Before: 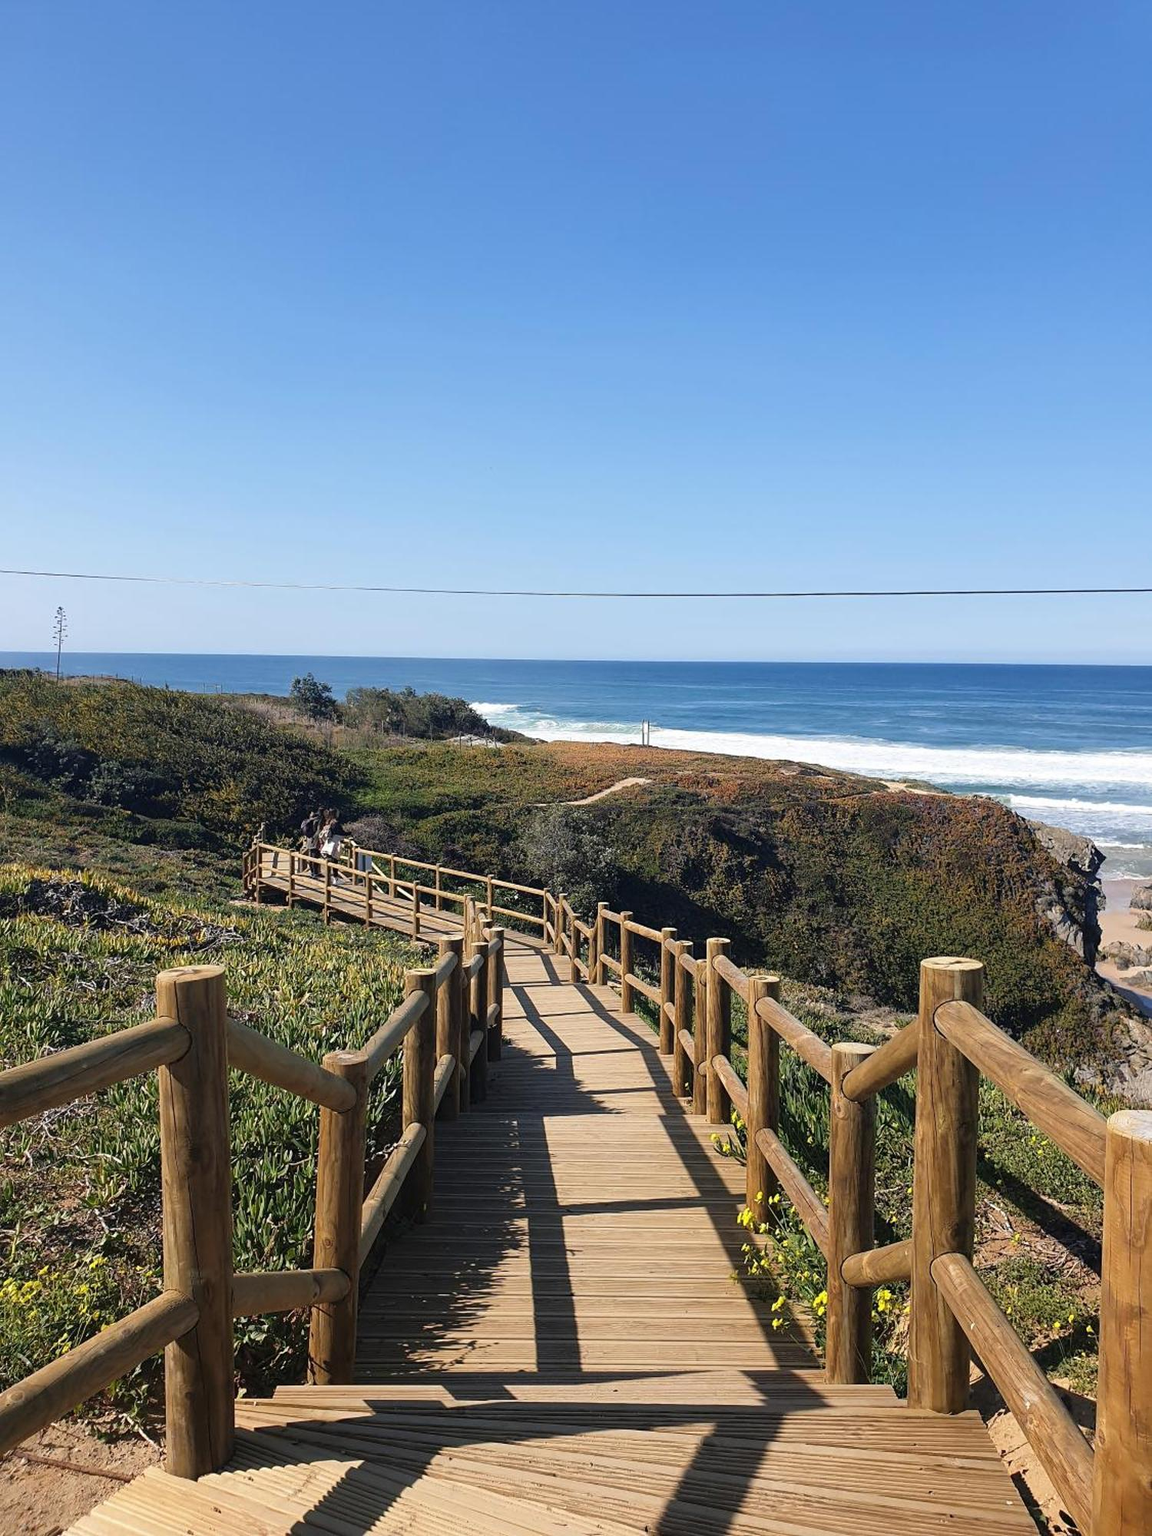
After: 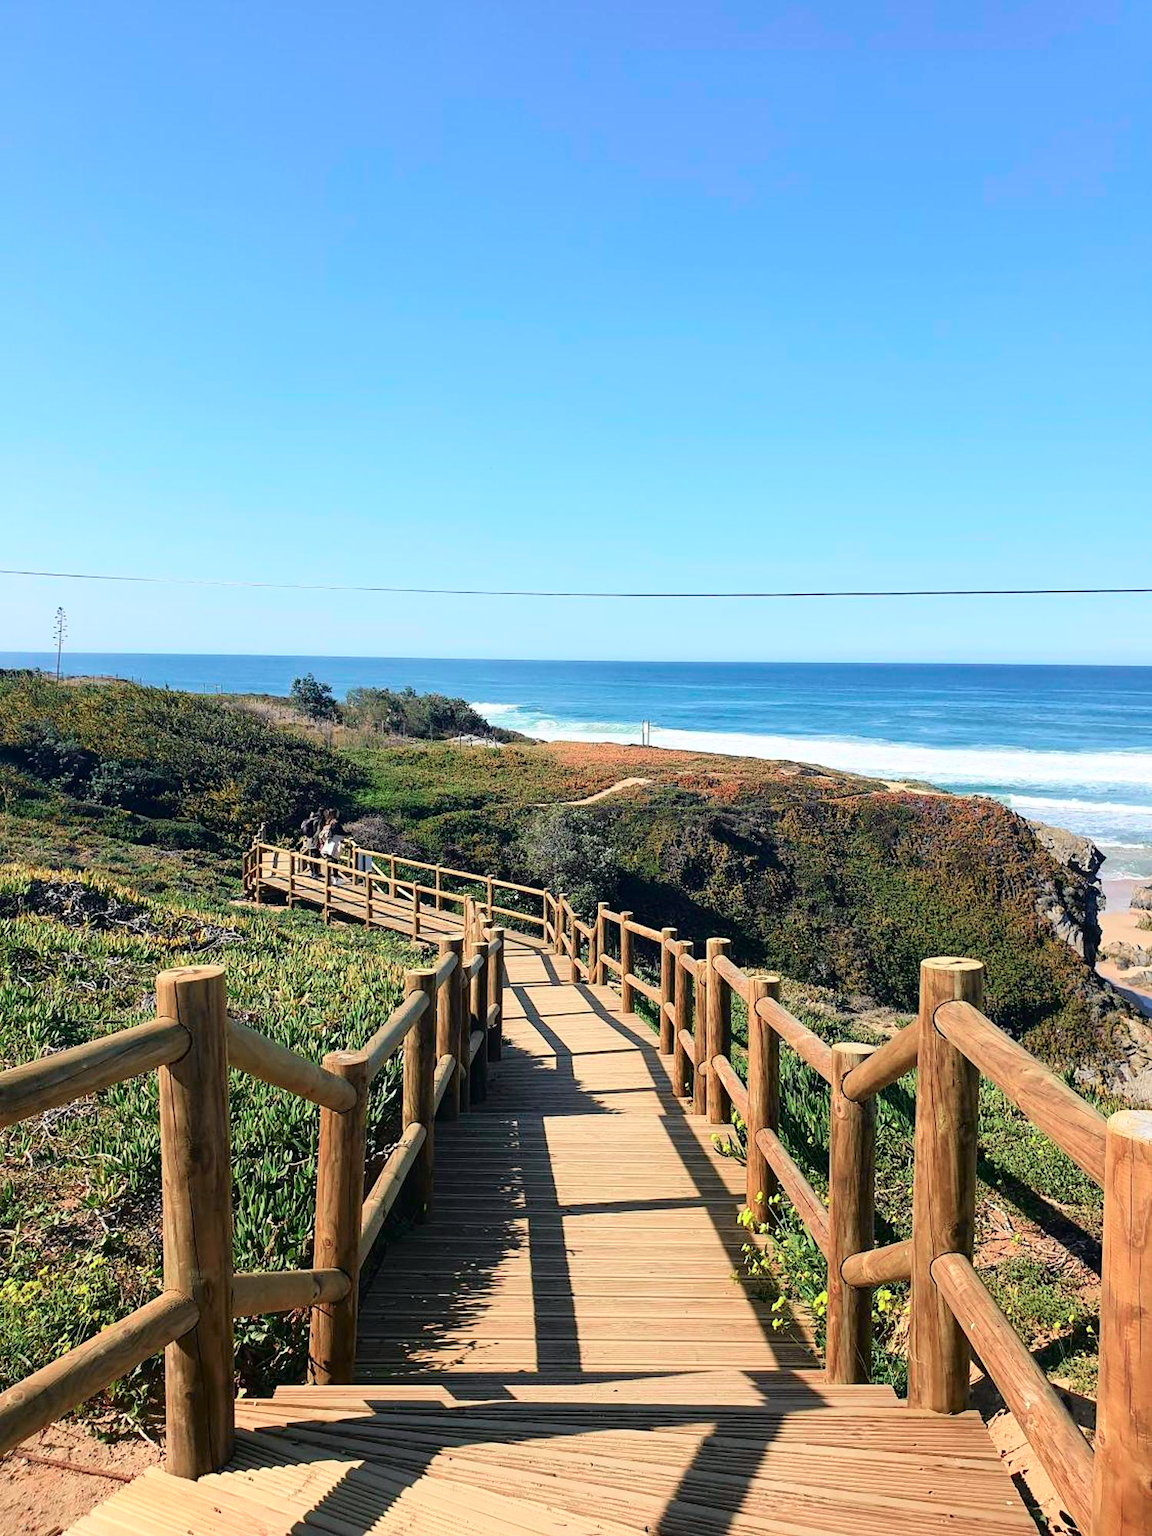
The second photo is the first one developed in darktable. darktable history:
tone curve: curves: ch0 [(0, 0) (0.051, 0.027) (0.096, 0.071) (0.219, 0.248) (0.428, 0.52) (0.596, 0.713) (0.727, 0.823) (0.859, 0.924) (1, 1)]; ch1 [(0, 0) (0.1, 0.038) (0.318, 0.221) (0.413, 0.325) (0.454, 0.41) (0.493, 0.478) (0.503, 0.501) (0.516, 0.515) (0.548, 0.575) (0.561, 0.596) (0.594, 0.647) (0.666, 0.701) (1, 1)]; ch2 [(0, 0) (0.453, 0.44) (0.479, 0.476) (0.504, 0.5) (0.52, 0.526) (0.557, 0.585) (0.583, 0.608) (0.824, 0.815) (1, 1)], color space Lab, independent channels, preserve colors none
